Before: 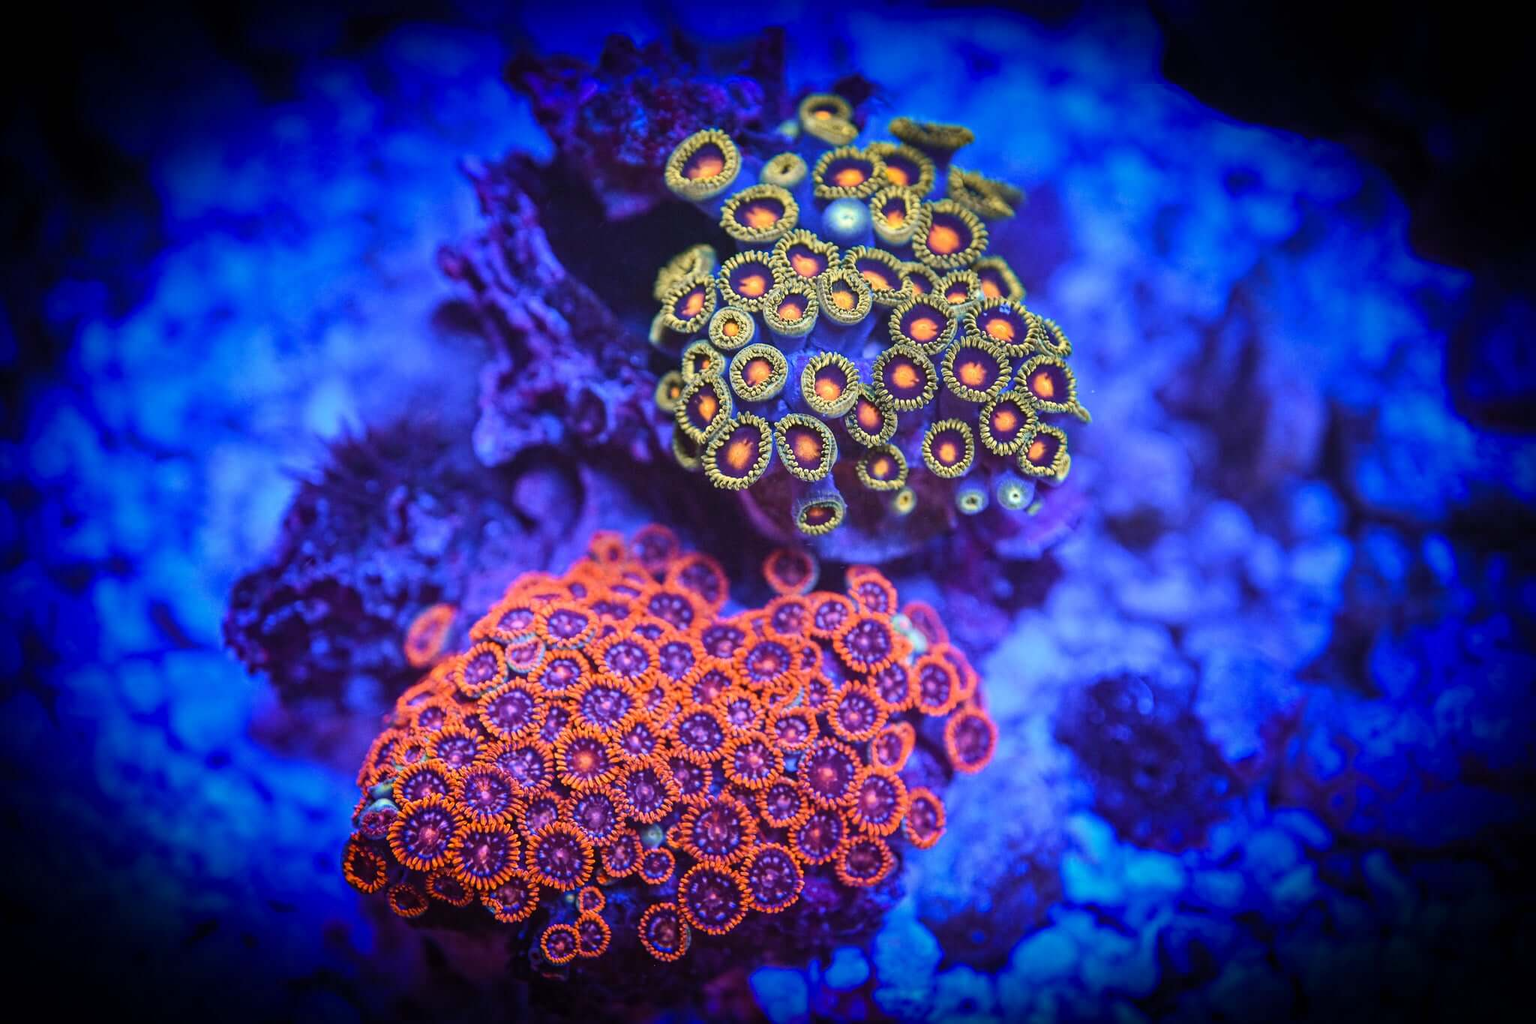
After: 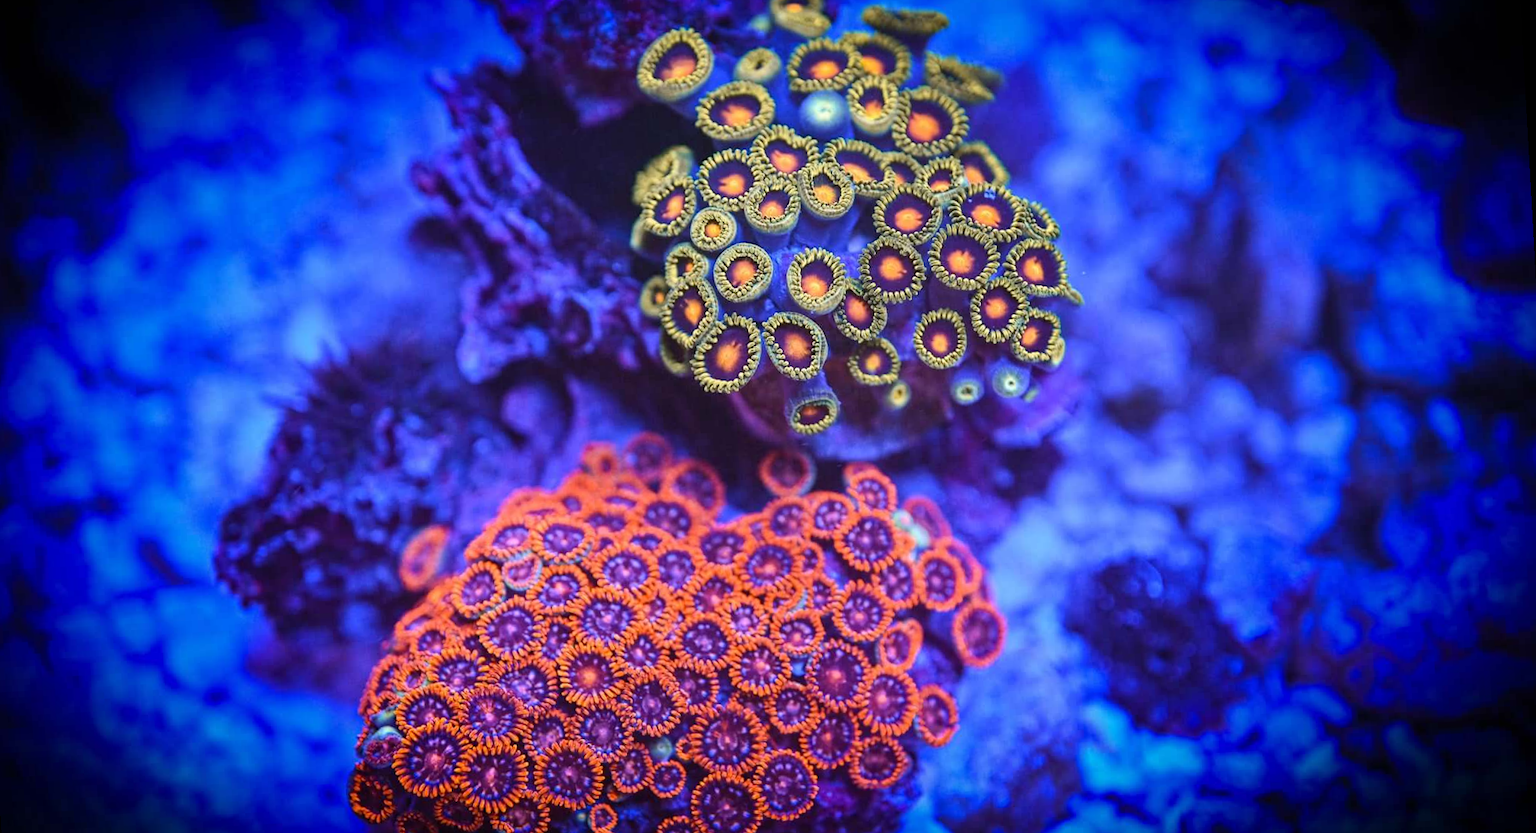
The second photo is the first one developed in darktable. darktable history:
crop and rotate: left 2.991%, top 13.302%, right 1.981%, bottom 12.636%
rotate and perspective: rotation -3.18°, automatic cropping off
